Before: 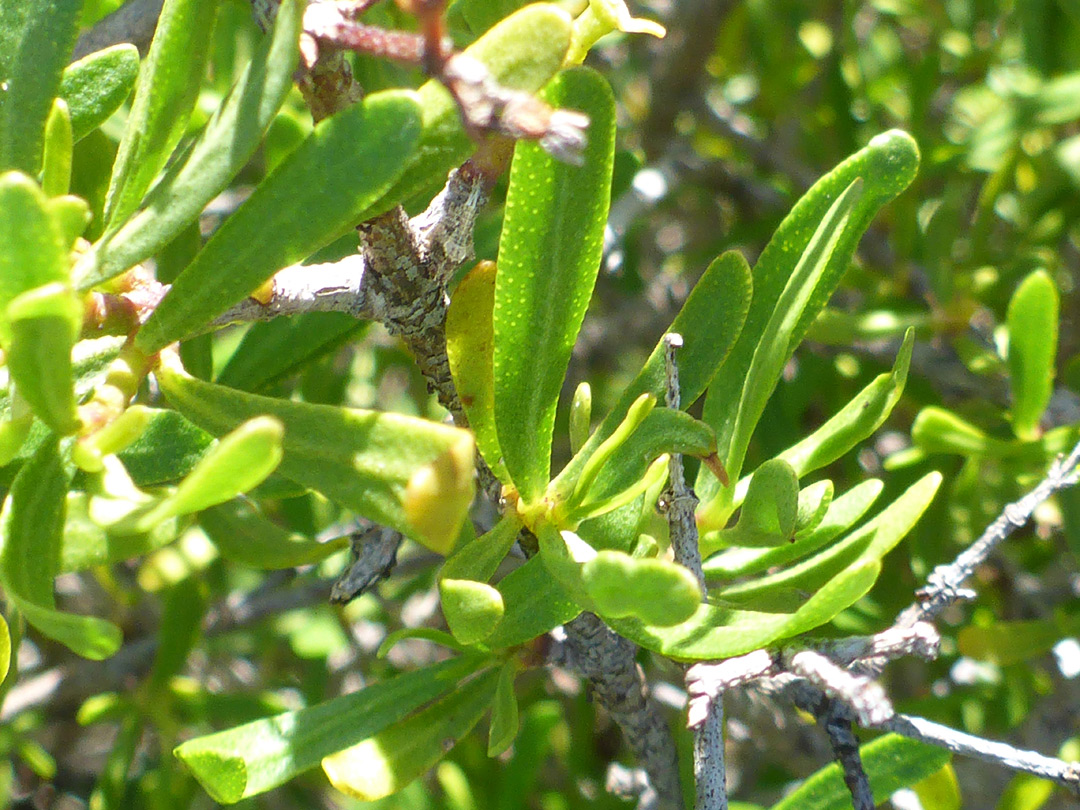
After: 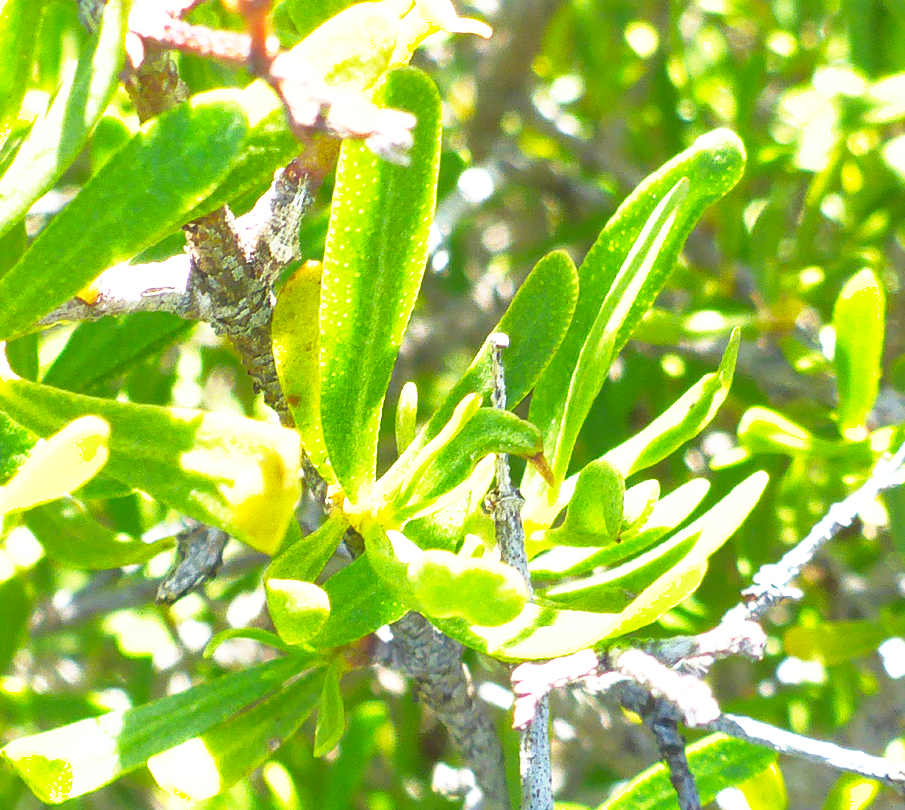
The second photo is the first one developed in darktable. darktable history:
exposure: exposure 0.95 EV, compensate highlight preservation false
crop: left 16.15%
base curve: curves: ch0 [(0, 0) (0.557, 0.834) (1, 1)], preserve colors none
shadows and highlights: on, module defaults
